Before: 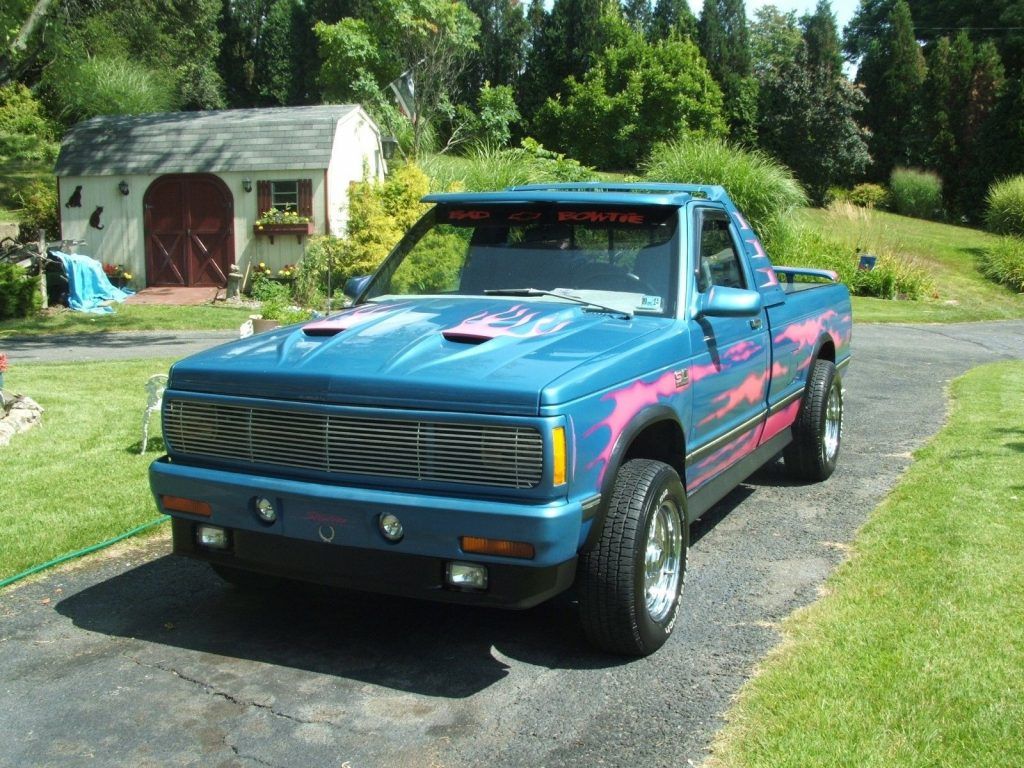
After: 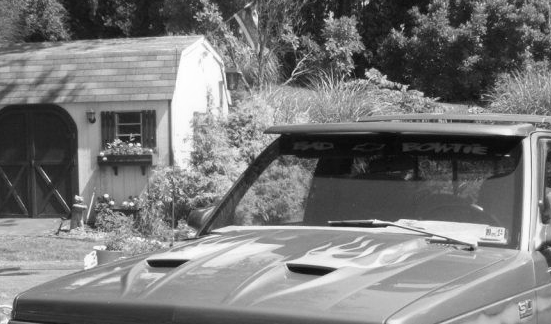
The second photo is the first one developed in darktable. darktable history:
crop: left 15.306%, top 9.065%, right 30.789%, bottom 48.638%
monochrome: size 1
